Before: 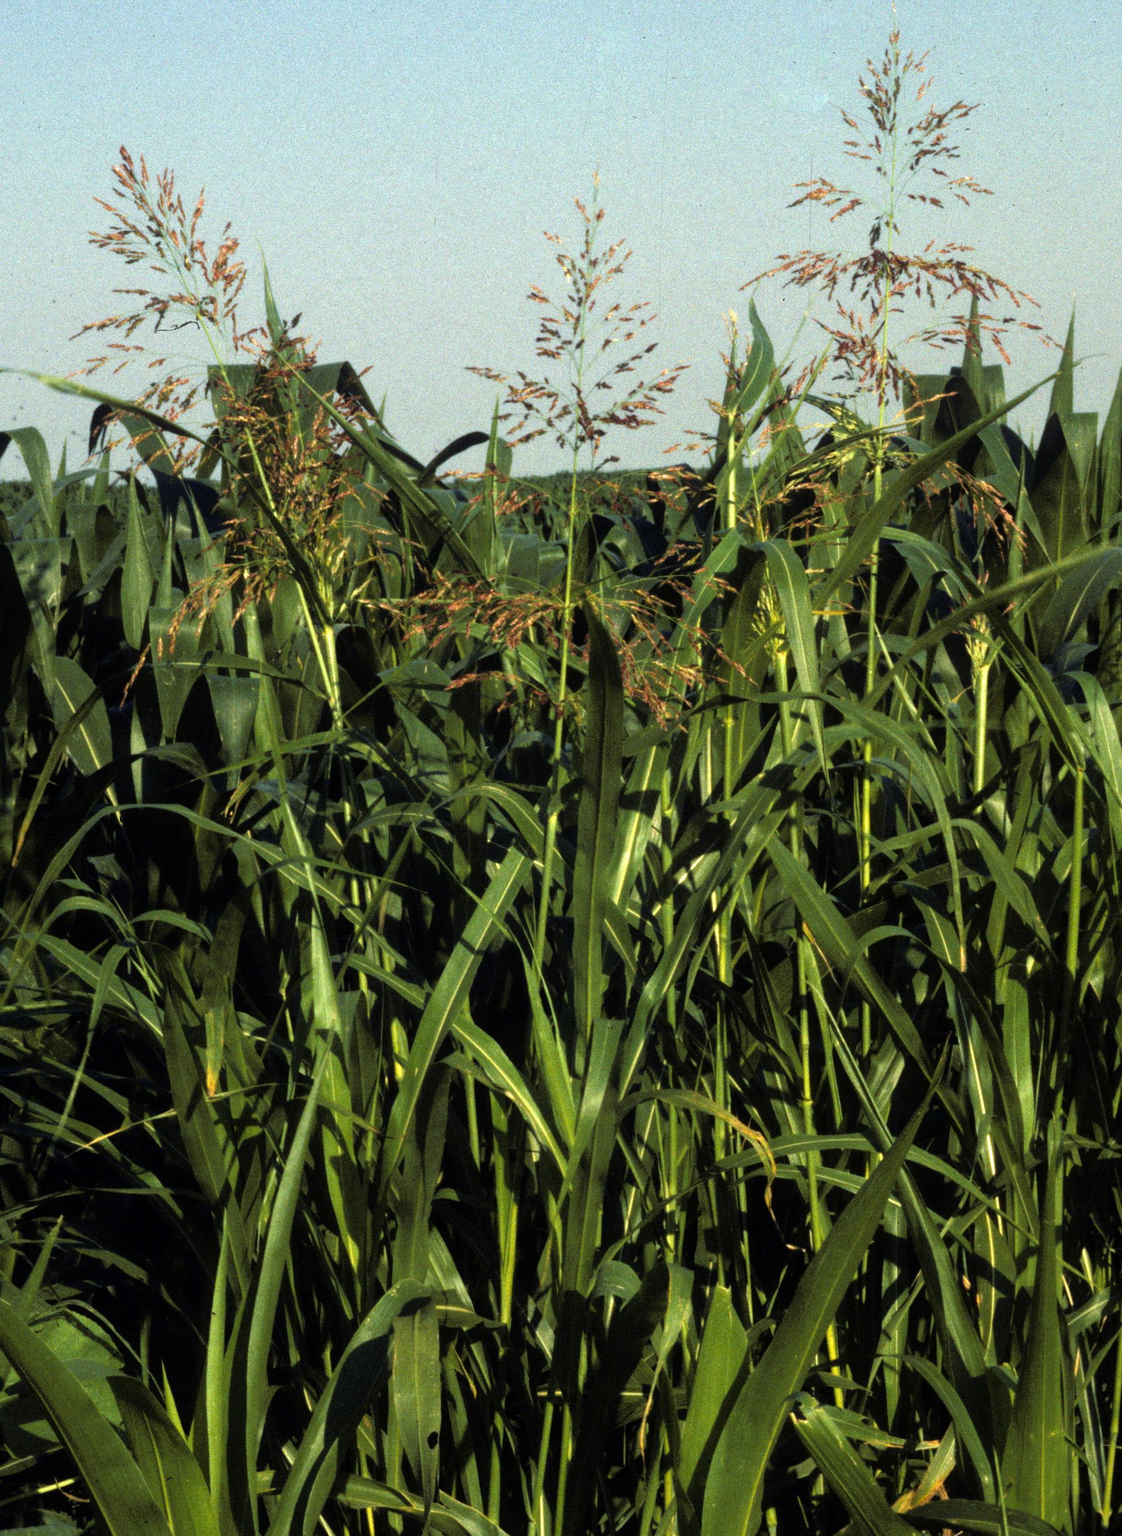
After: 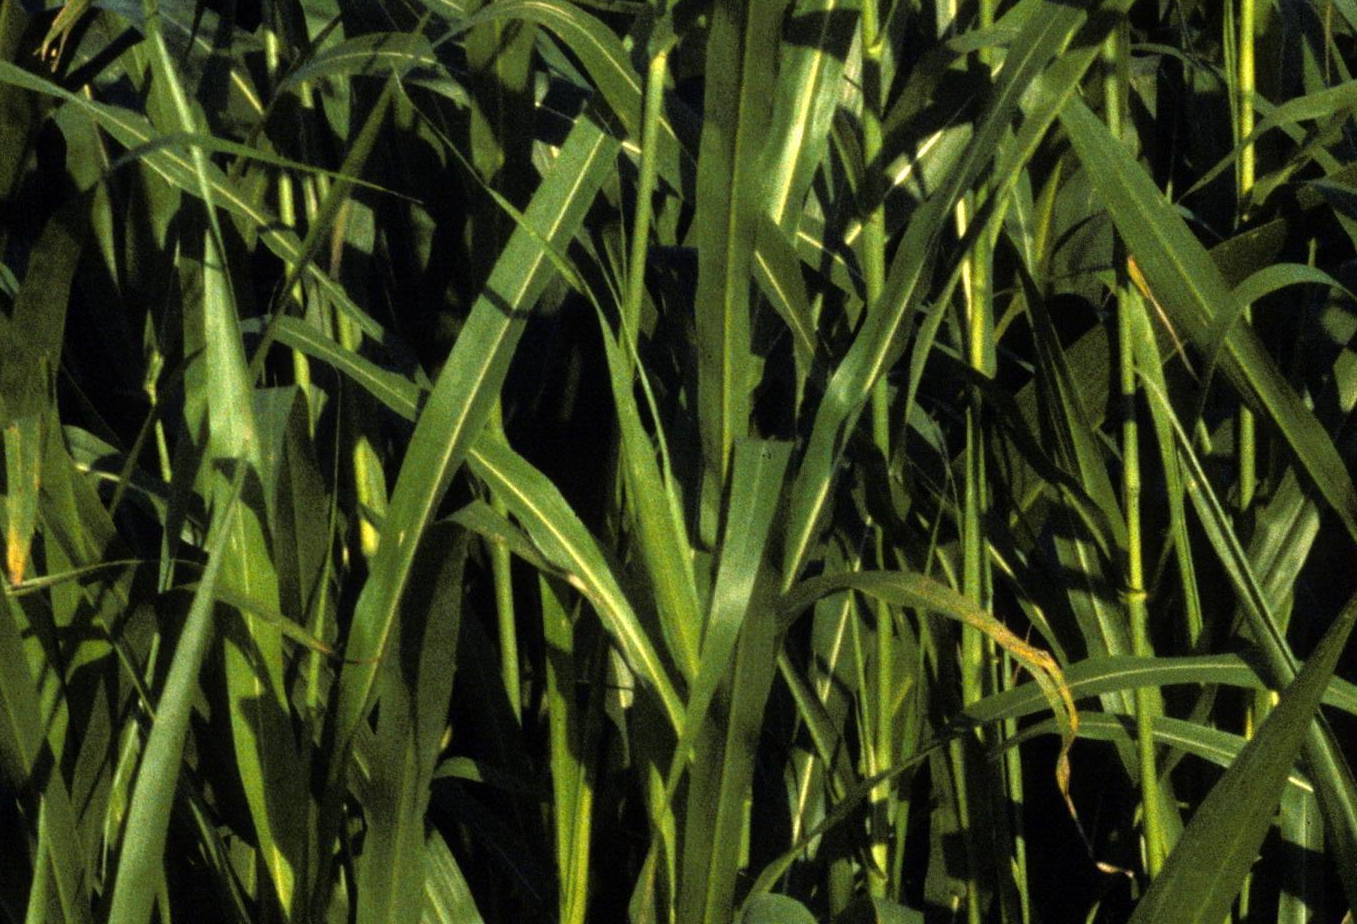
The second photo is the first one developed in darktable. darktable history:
exposure: compensate exposure bias true, compensate highlight preservation false
crop: left 18.091%, top 51.13%, right 17.525%, bottom 16.85%
